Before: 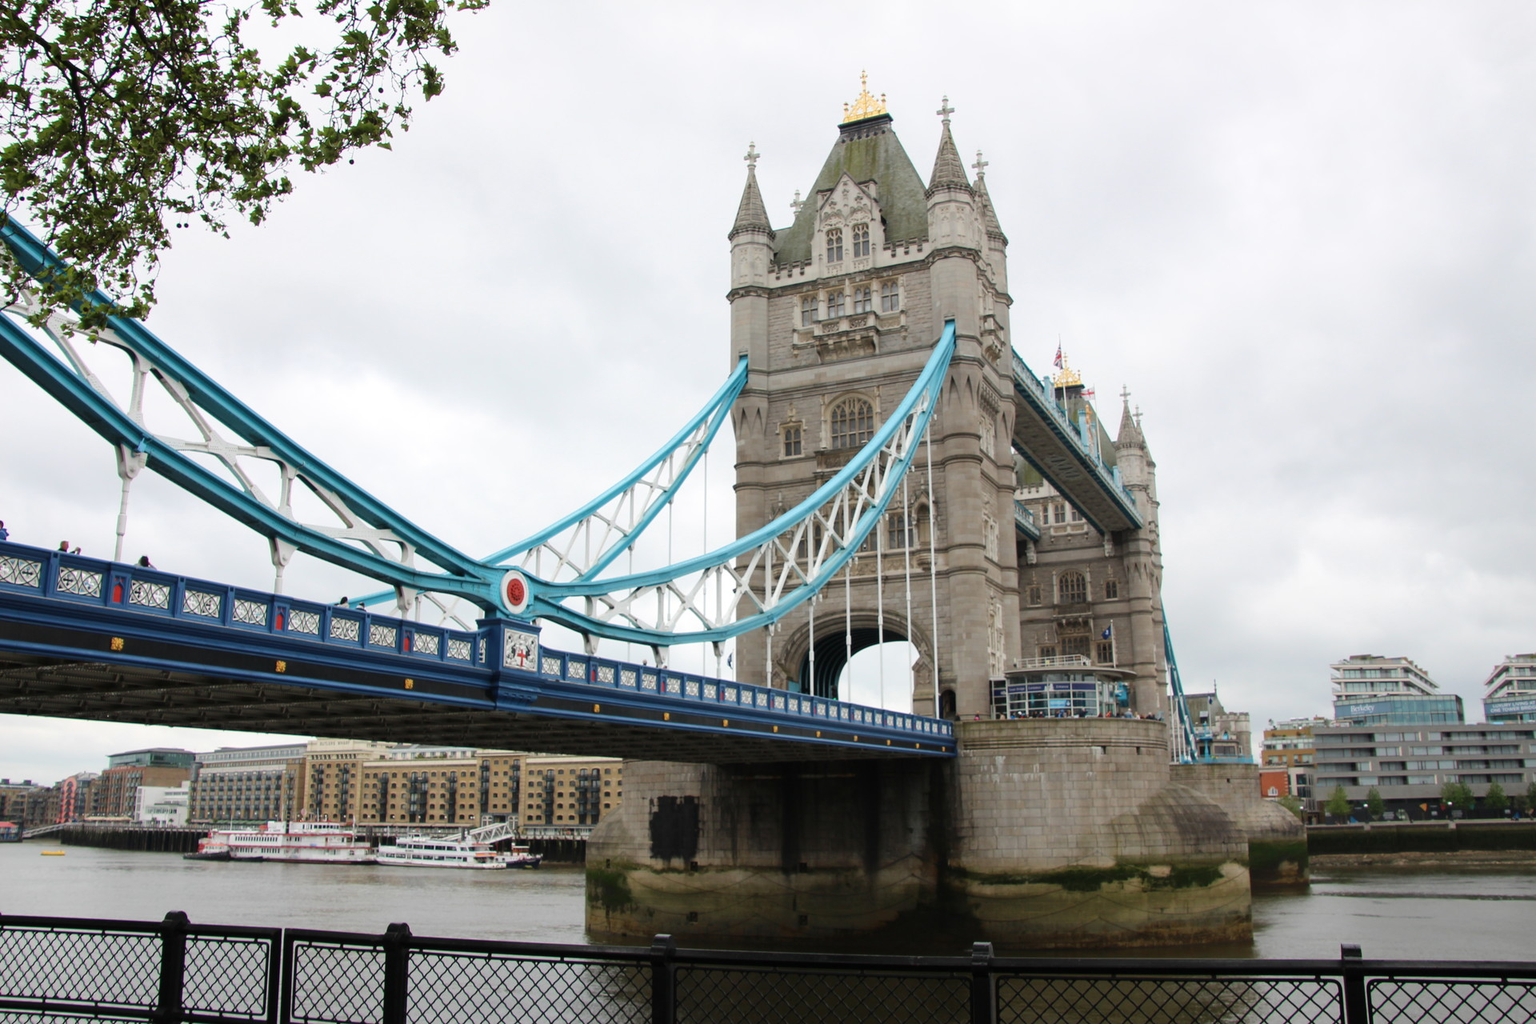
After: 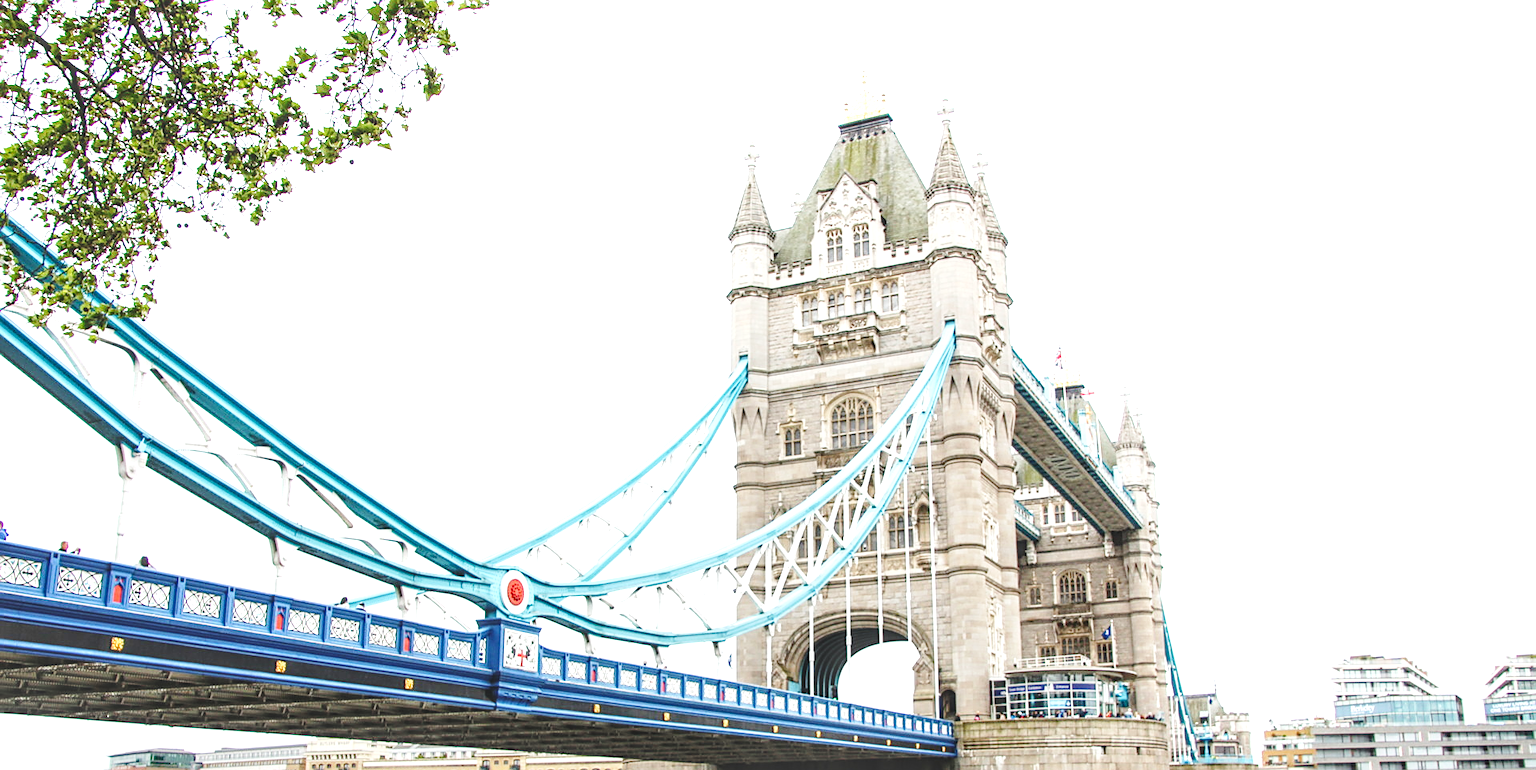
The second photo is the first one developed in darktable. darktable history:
exposure: black level correction -0.002, exposure 1.333 EV, compensate exposure bias true, compensate highlight preservation false
crop: bottom 24.763%
base curve: curves: ch0 [(0, 0) (0.036, 0.025) (0.121, 0.166) (0.206, 0.329) (0.605, 0.79) (1, 1)], preserve colors none
sharpen: on, module defaults
local contrast: highlights 2%, shadows 7%, detail 133%
